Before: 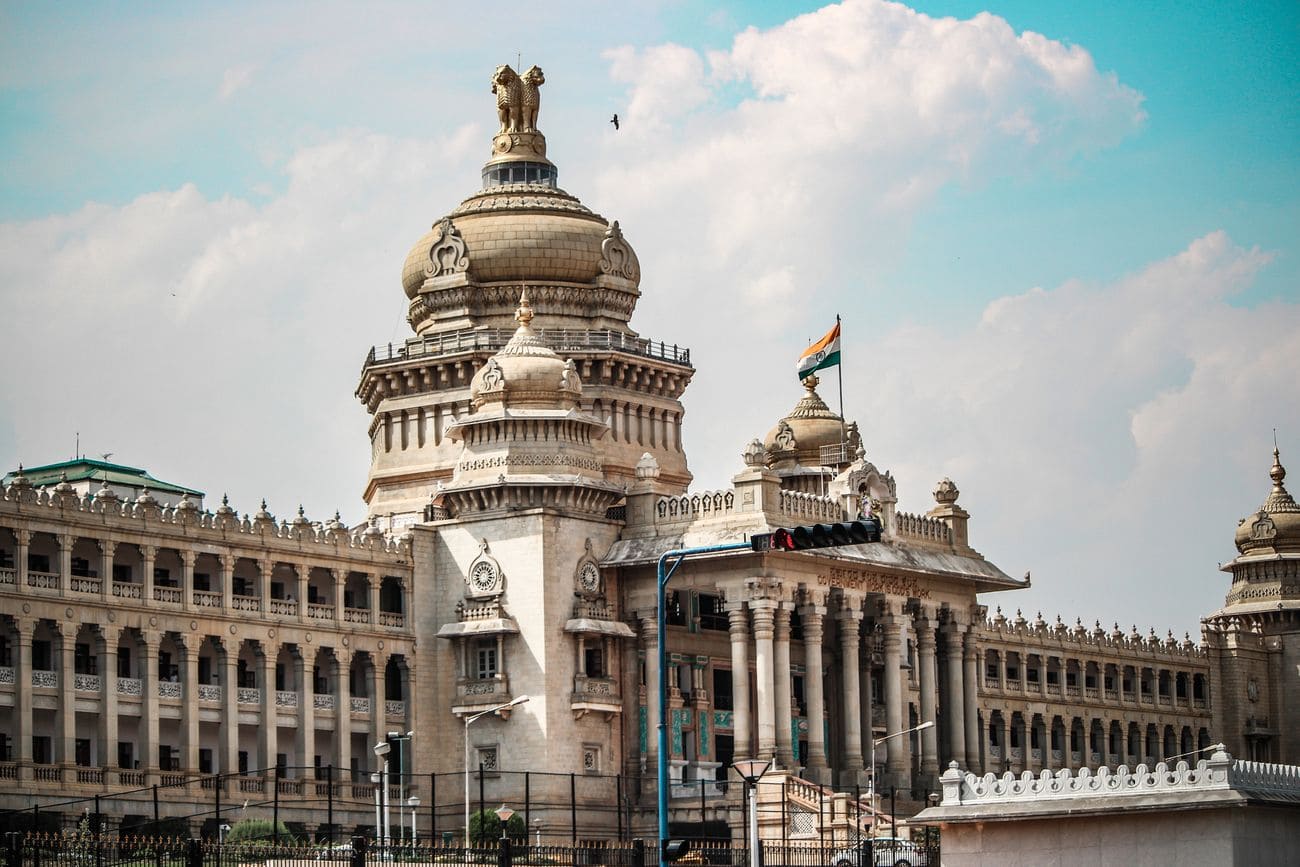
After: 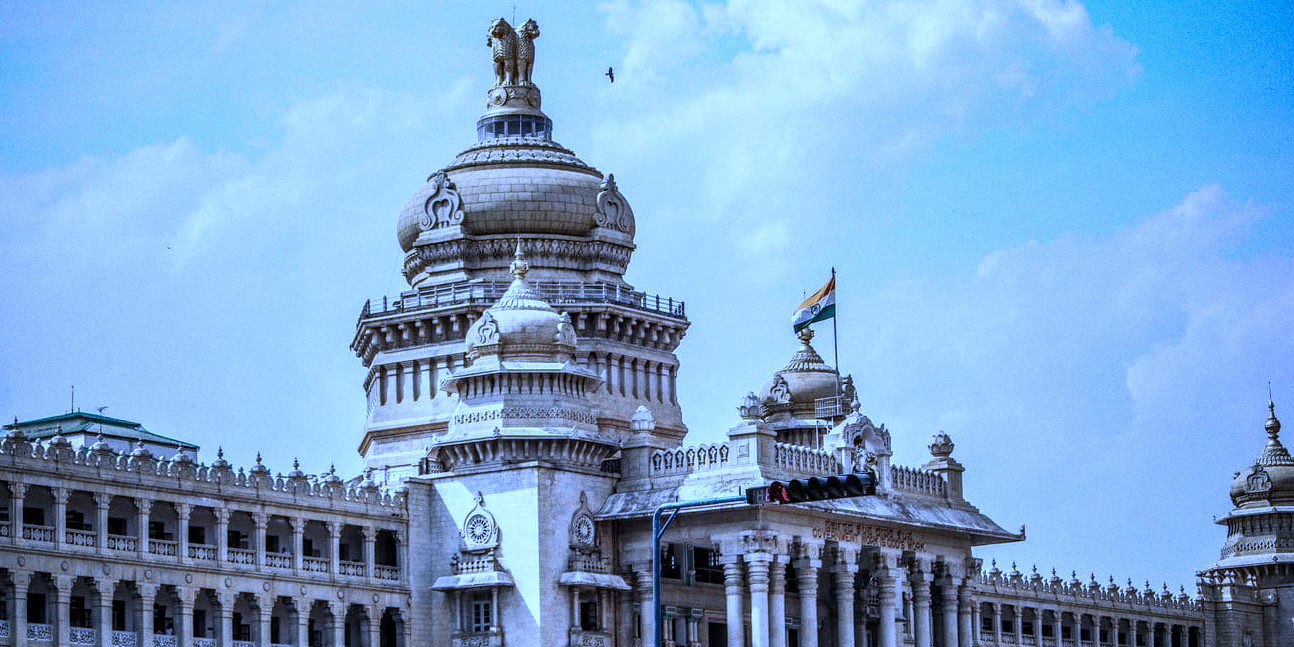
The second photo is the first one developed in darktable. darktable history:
white balance: red 0.766, blue 1.537
local contrast: on, module defaults
grain: coarseness 0.47 ISO
crop: left 0.387%, top 5.469%, bottom 19.809%
